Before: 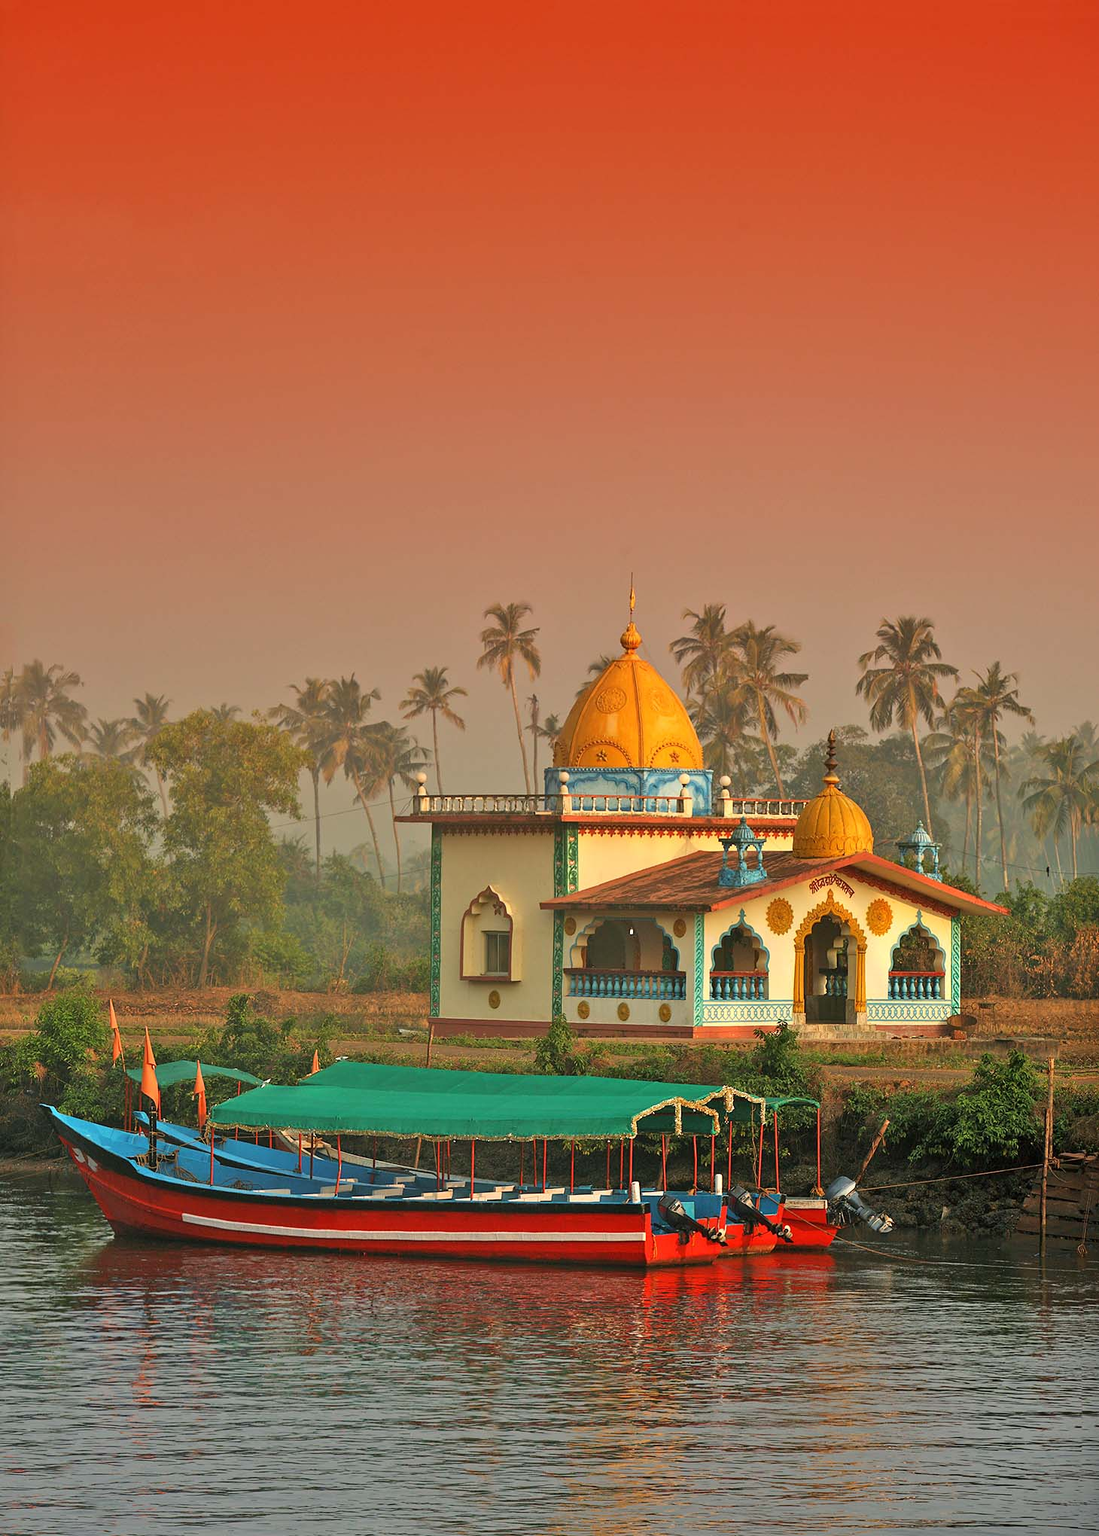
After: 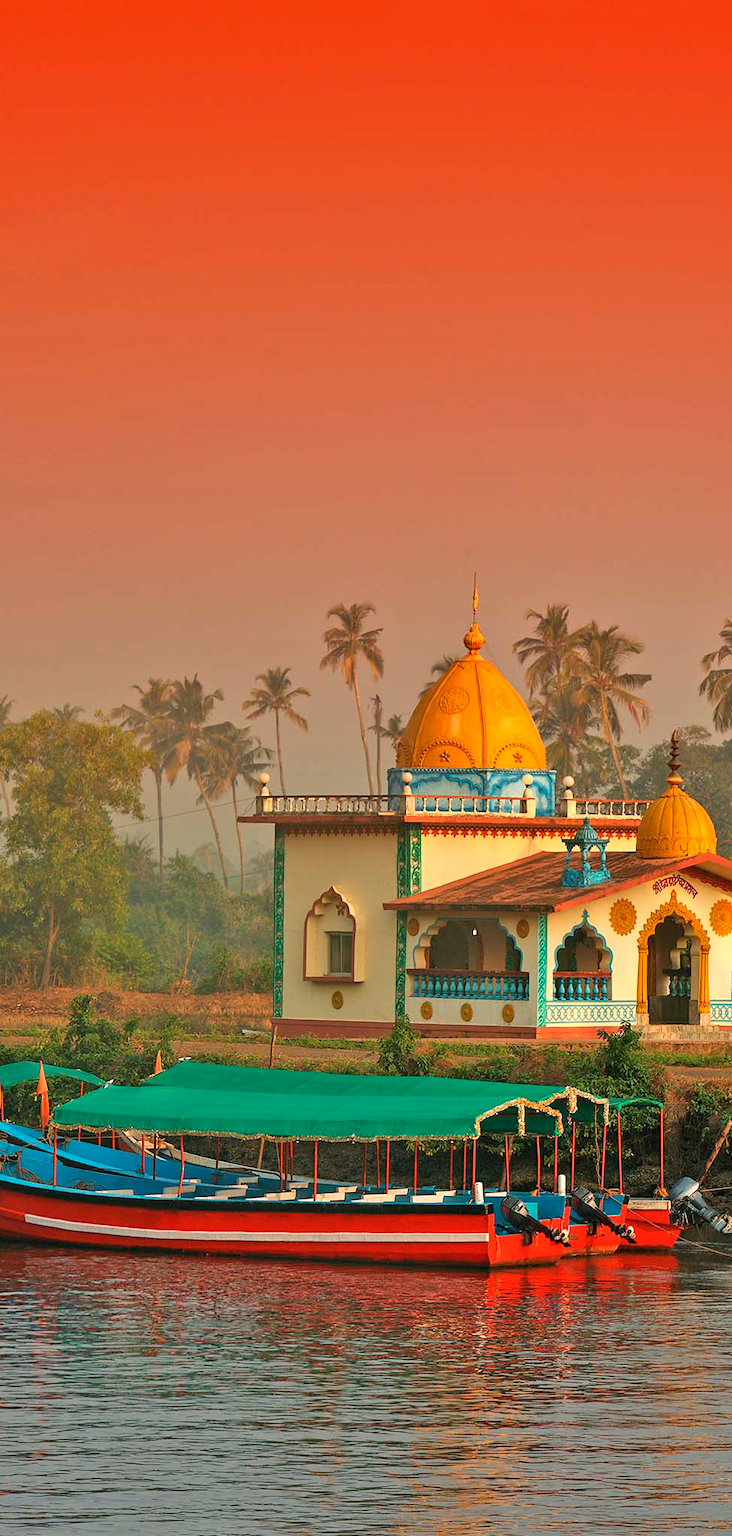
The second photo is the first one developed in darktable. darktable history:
shadows and highlights: soften with gaussian
crop and rotate: left 14.38%, right 18.942%
